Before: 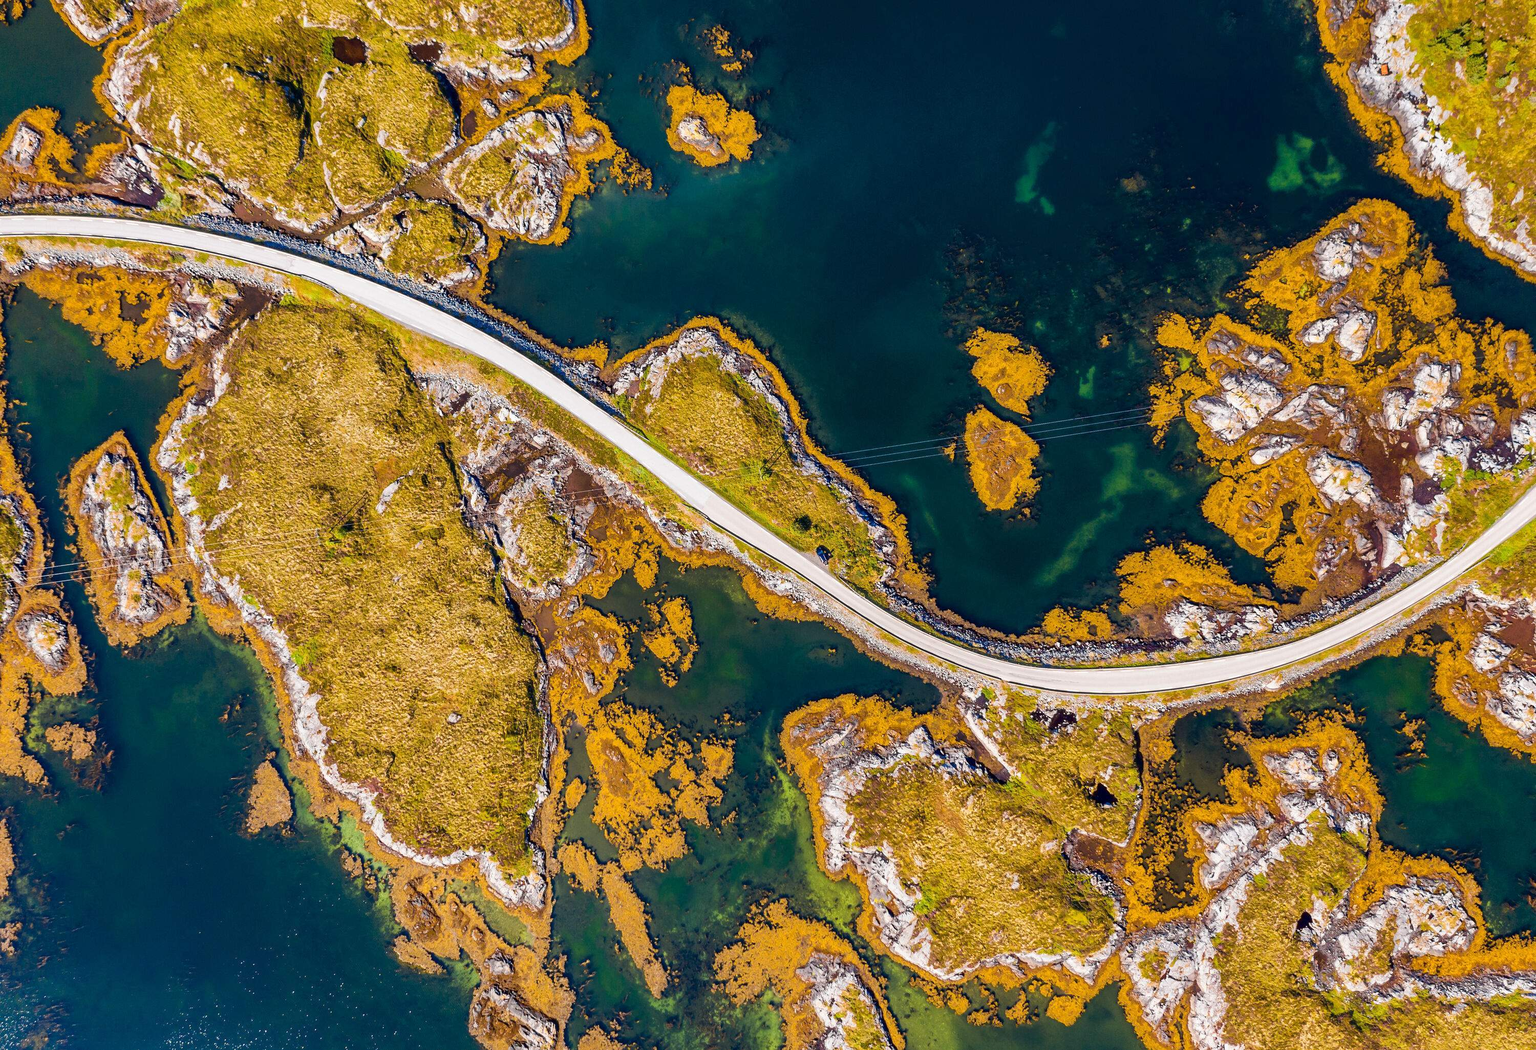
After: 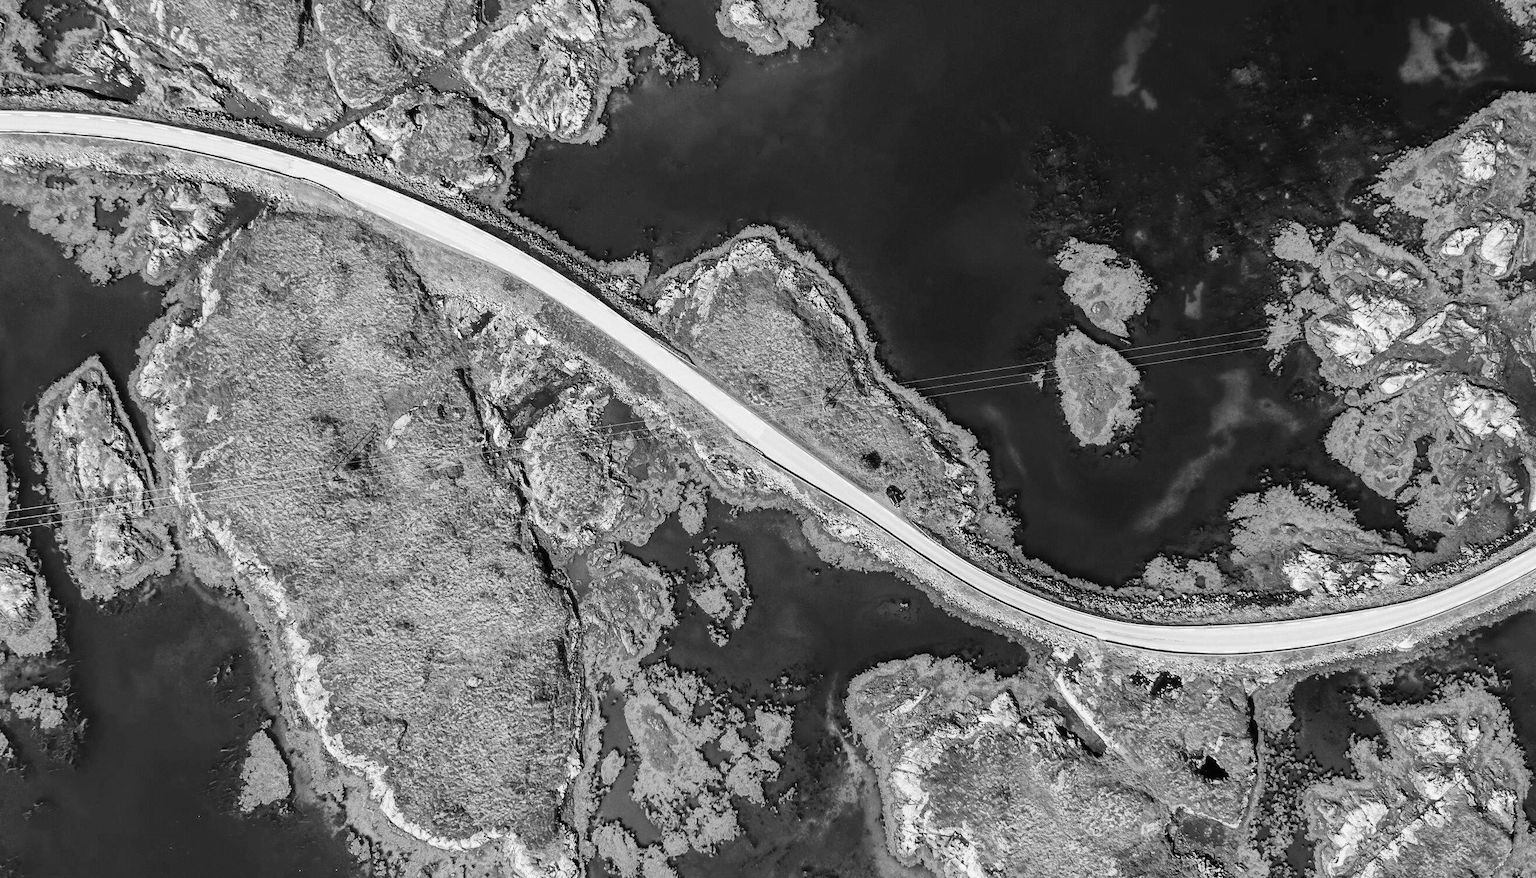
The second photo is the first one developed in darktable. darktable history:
crop and rotate: left 2.425%, top 11.305%, right 9.6%, bottom 15.08%
monochrome: a 1.94, b -0.638
